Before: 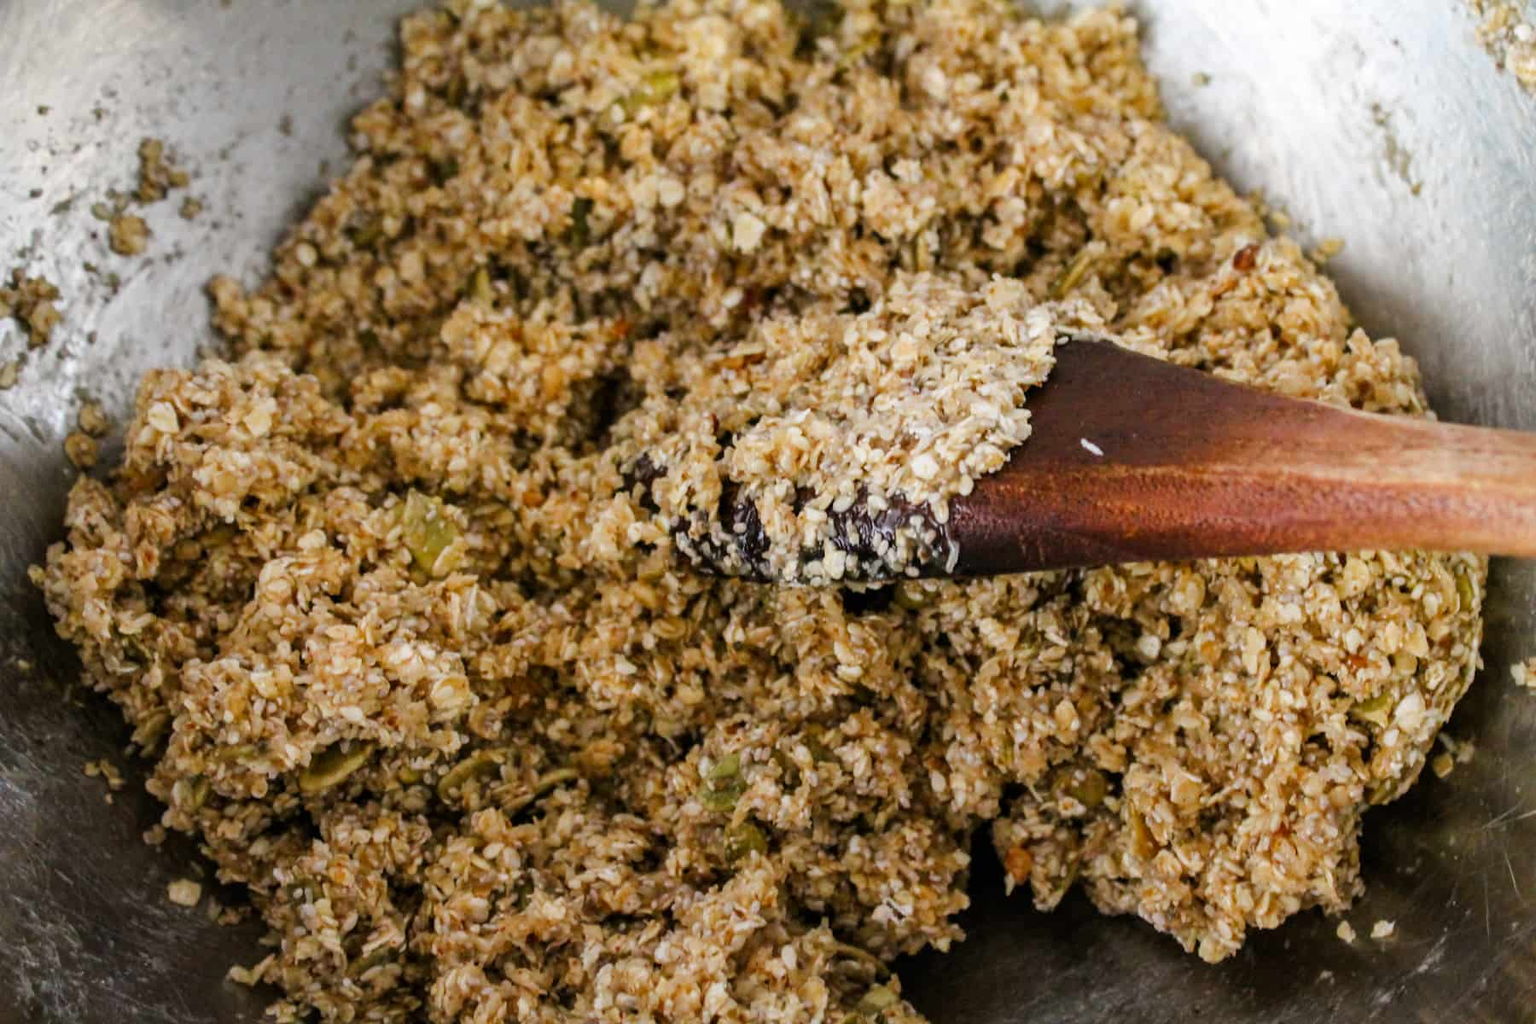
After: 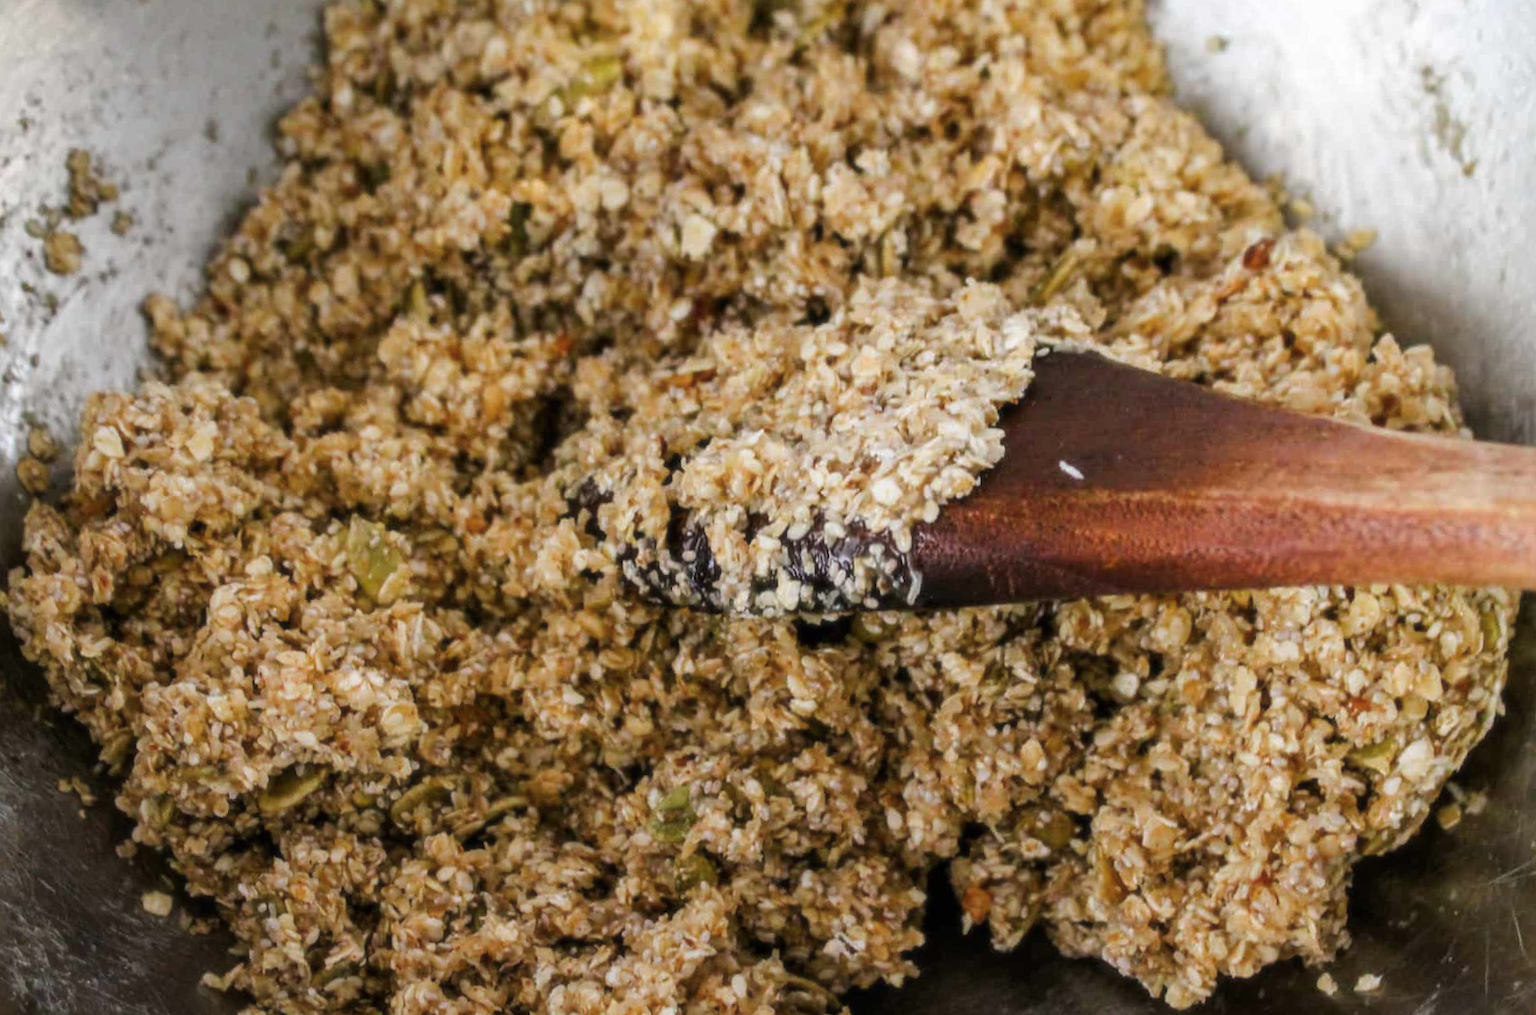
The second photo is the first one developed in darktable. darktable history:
rotate and perspective: rotation 0.062°, lens shift (vertical) 0.115, lens shift (horizontal) -0.133, crop left 0.047, crop right 0.94, crop top 0.061, crop bottom 0.94
soften: size 10%, saturation 50%, brightness 0.2 EV, mix 10%
